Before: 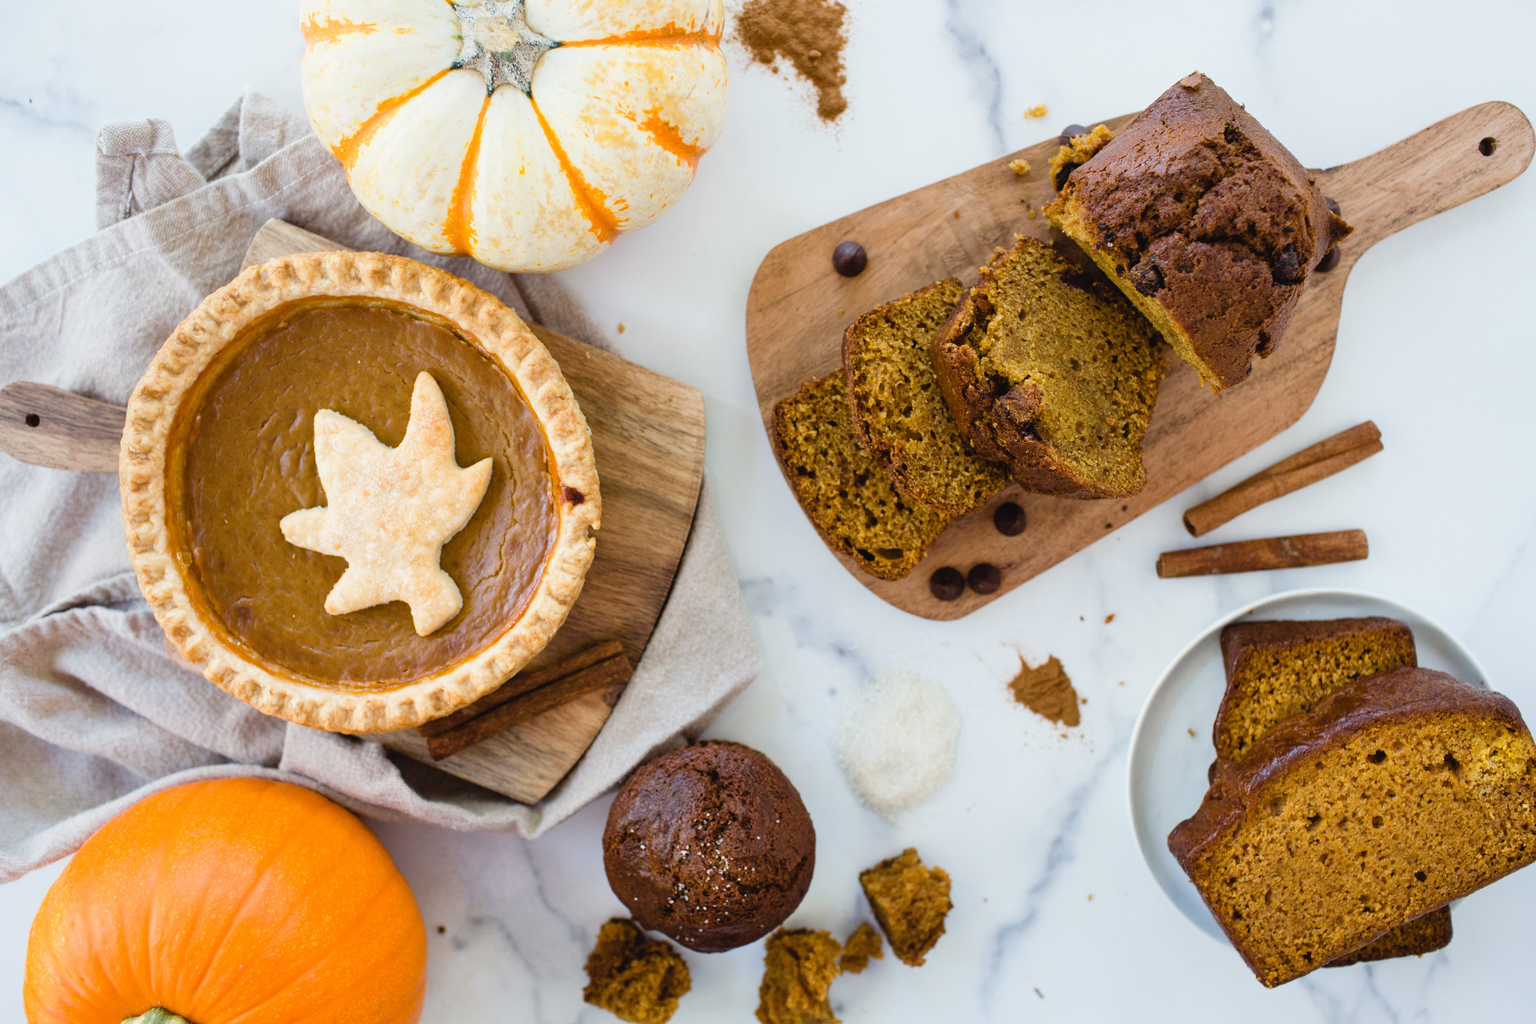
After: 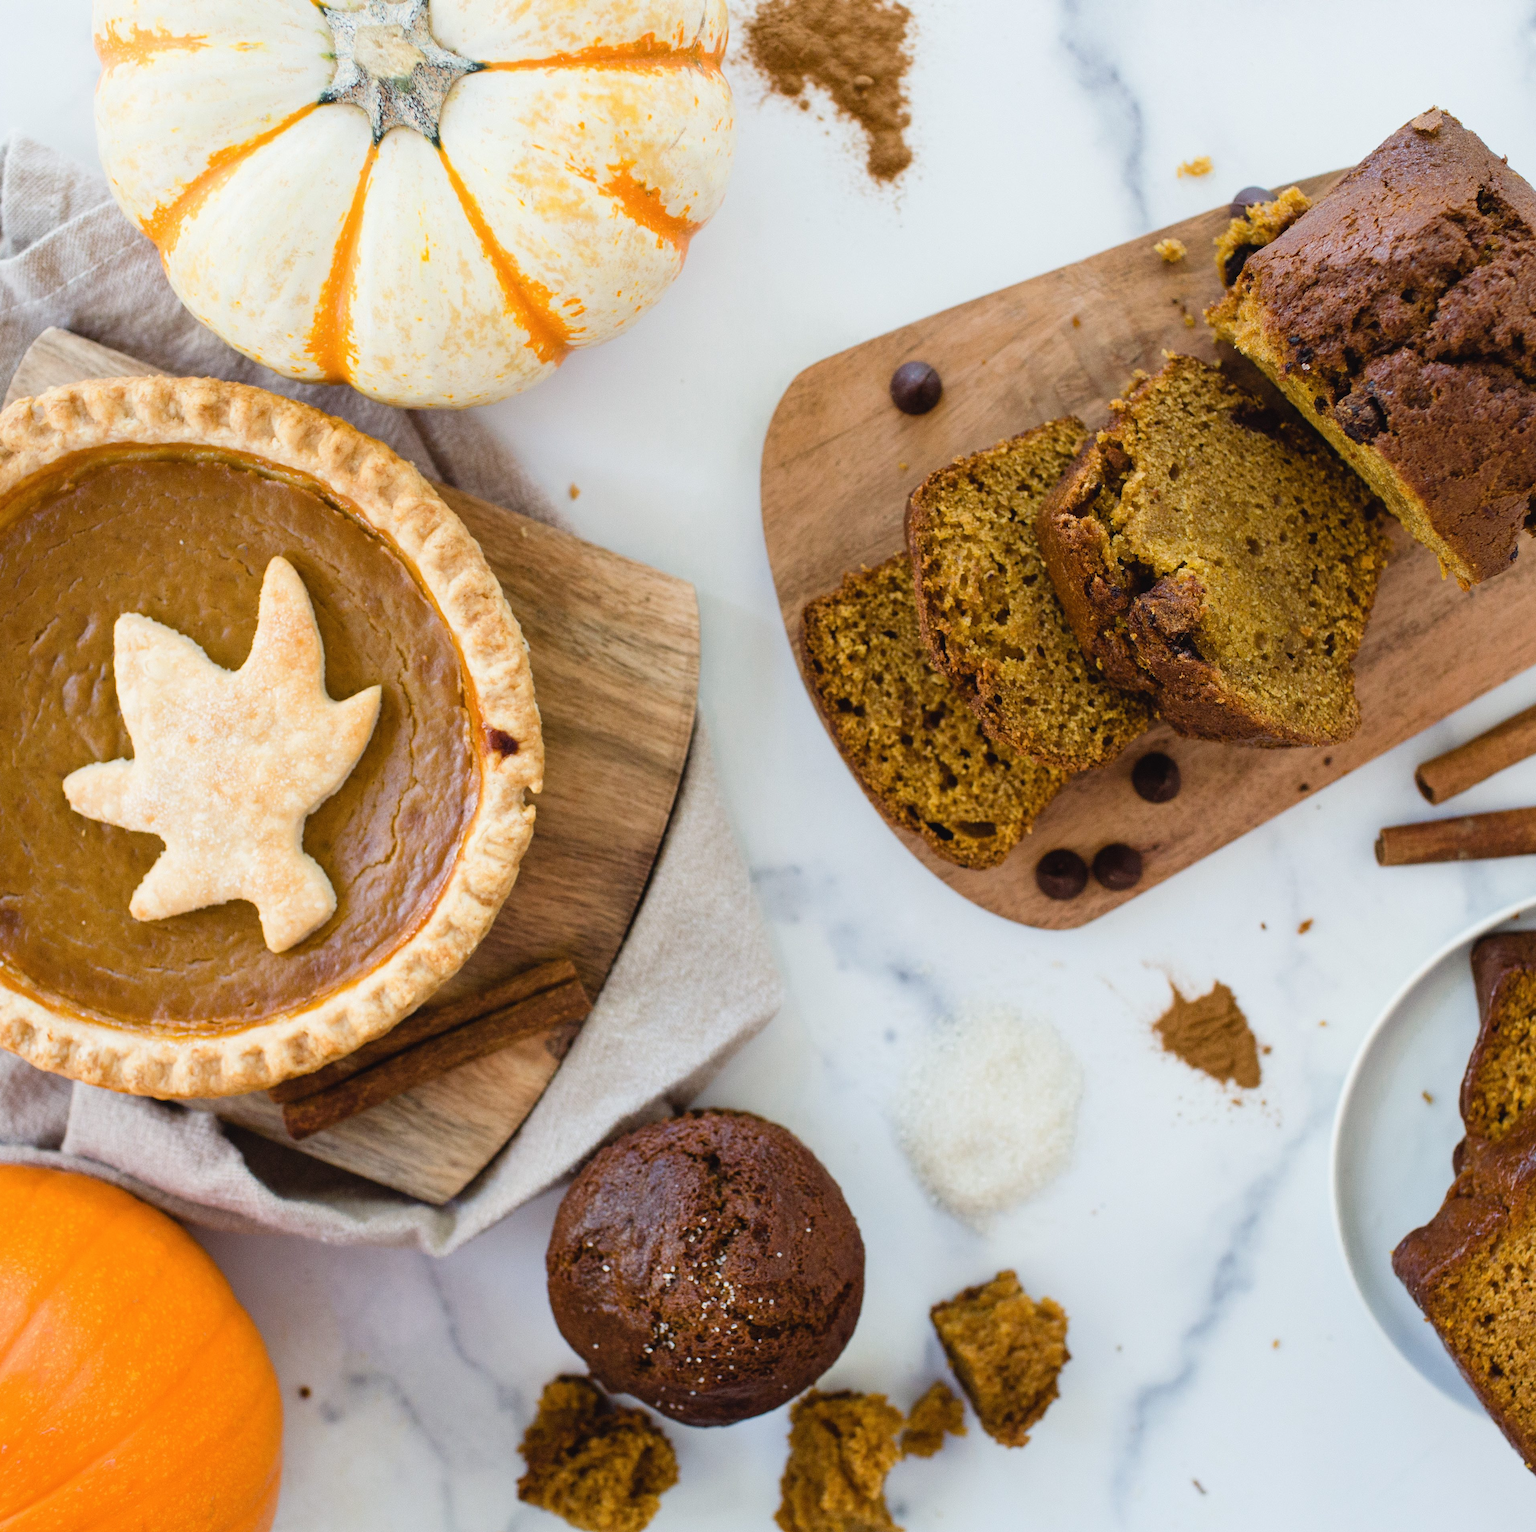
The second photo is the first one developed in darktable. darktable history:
color correction: highlights b* -0.019, saturation 0.985
crop and rotate: left 15.51%, right 17.687%
